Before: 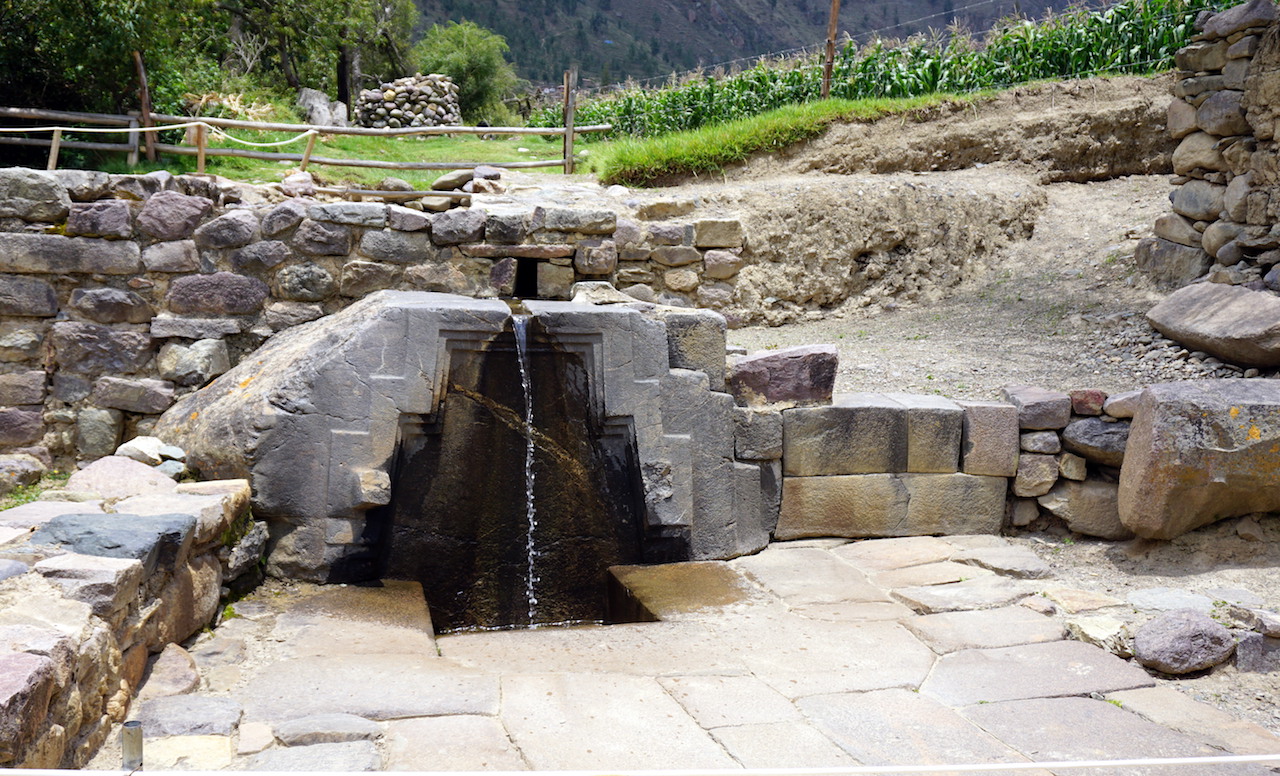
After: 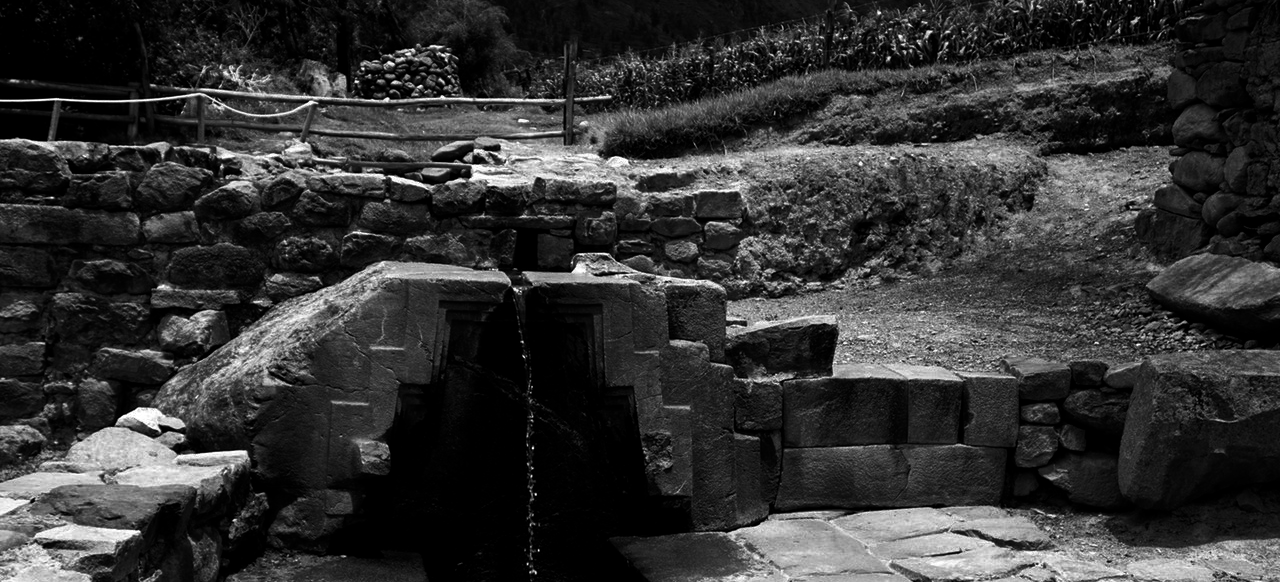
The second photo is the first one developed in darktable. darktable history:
crop: top 3.857%, bottom 21.132%
contrast brightness saturation: contrast 0.02, brightness -1, saturation -1
